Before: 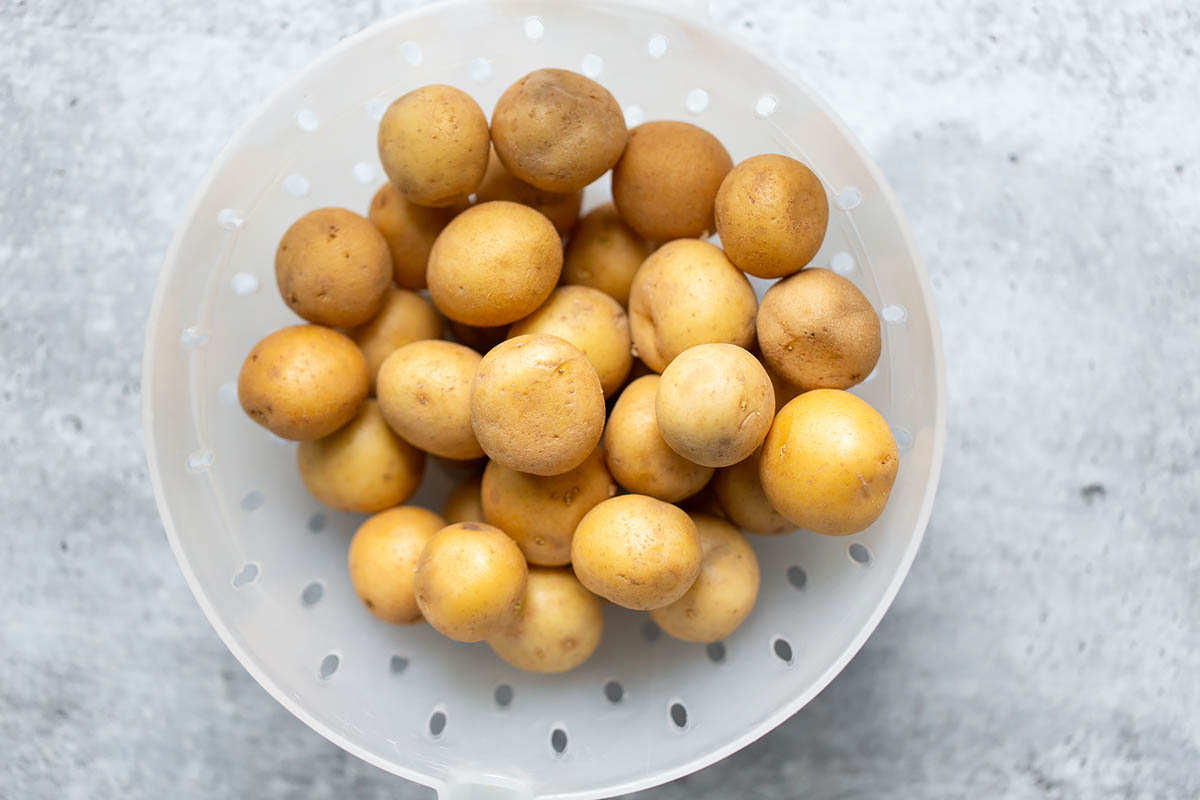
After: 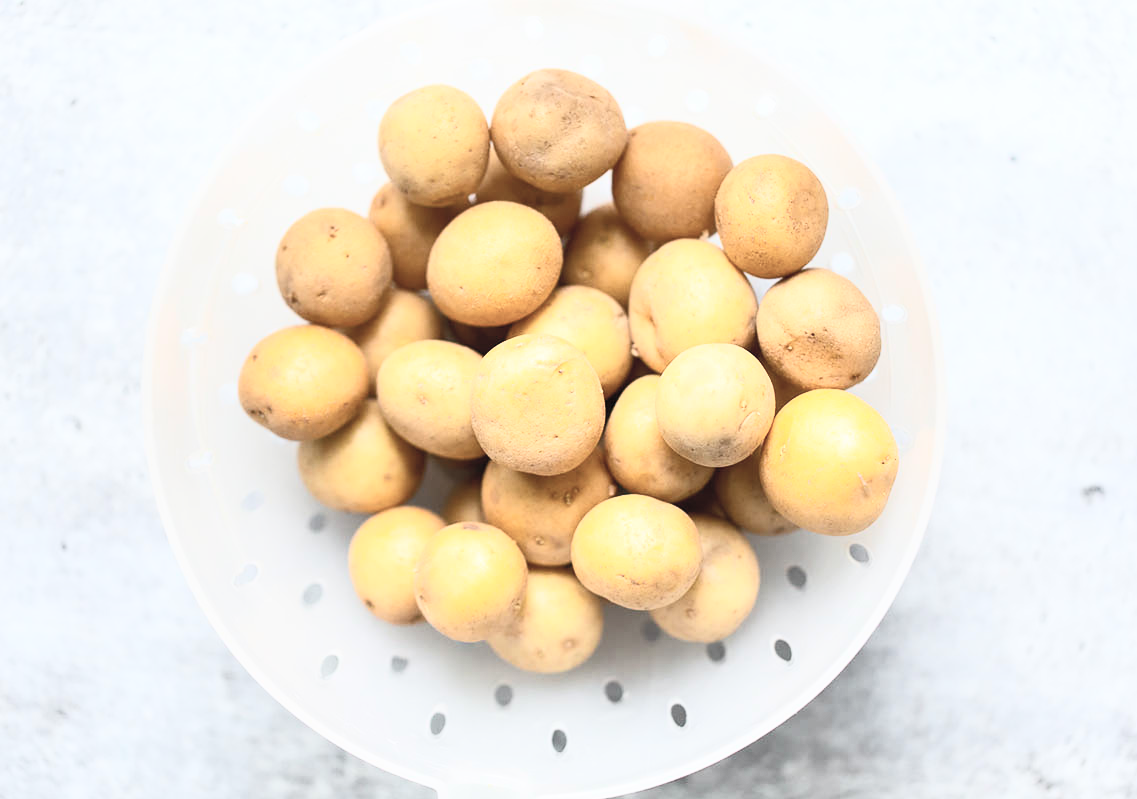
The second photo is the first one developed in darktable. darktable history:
contrast brightness saturation: contrast 0.439, brightness 0.548, saturation -0.204
crop and rotate: left 0%, right 5.175%
